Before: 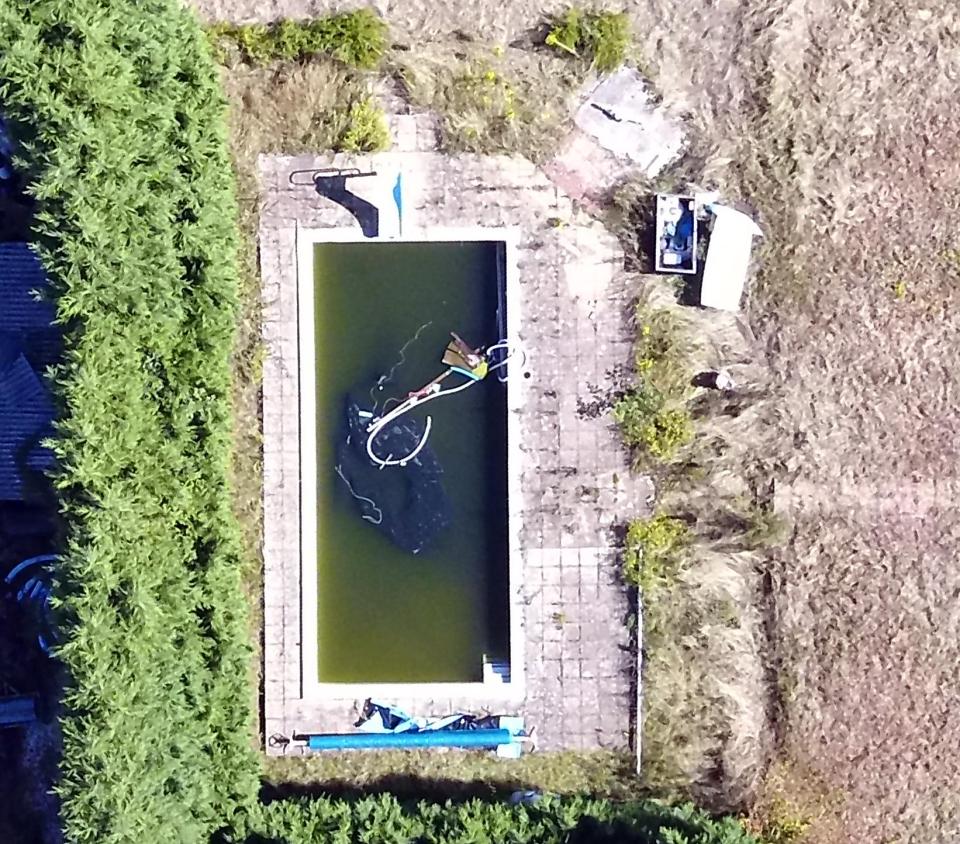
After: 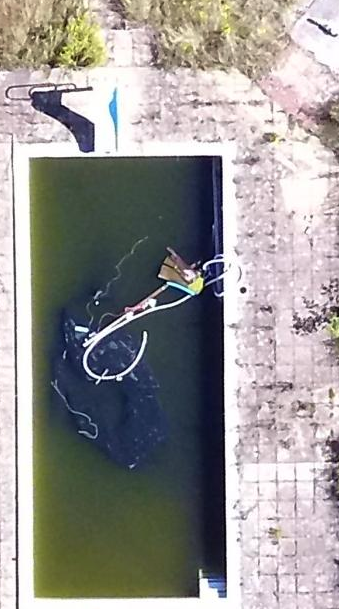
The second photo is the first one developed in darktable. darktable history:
base curve: curves: ch0 [(0, 0) (0.303, 0.277) (1, 1)], preserve colors none
crop and rotate: left 29.615%, top 10.187%, right 35.026%, bottom 17.573%
